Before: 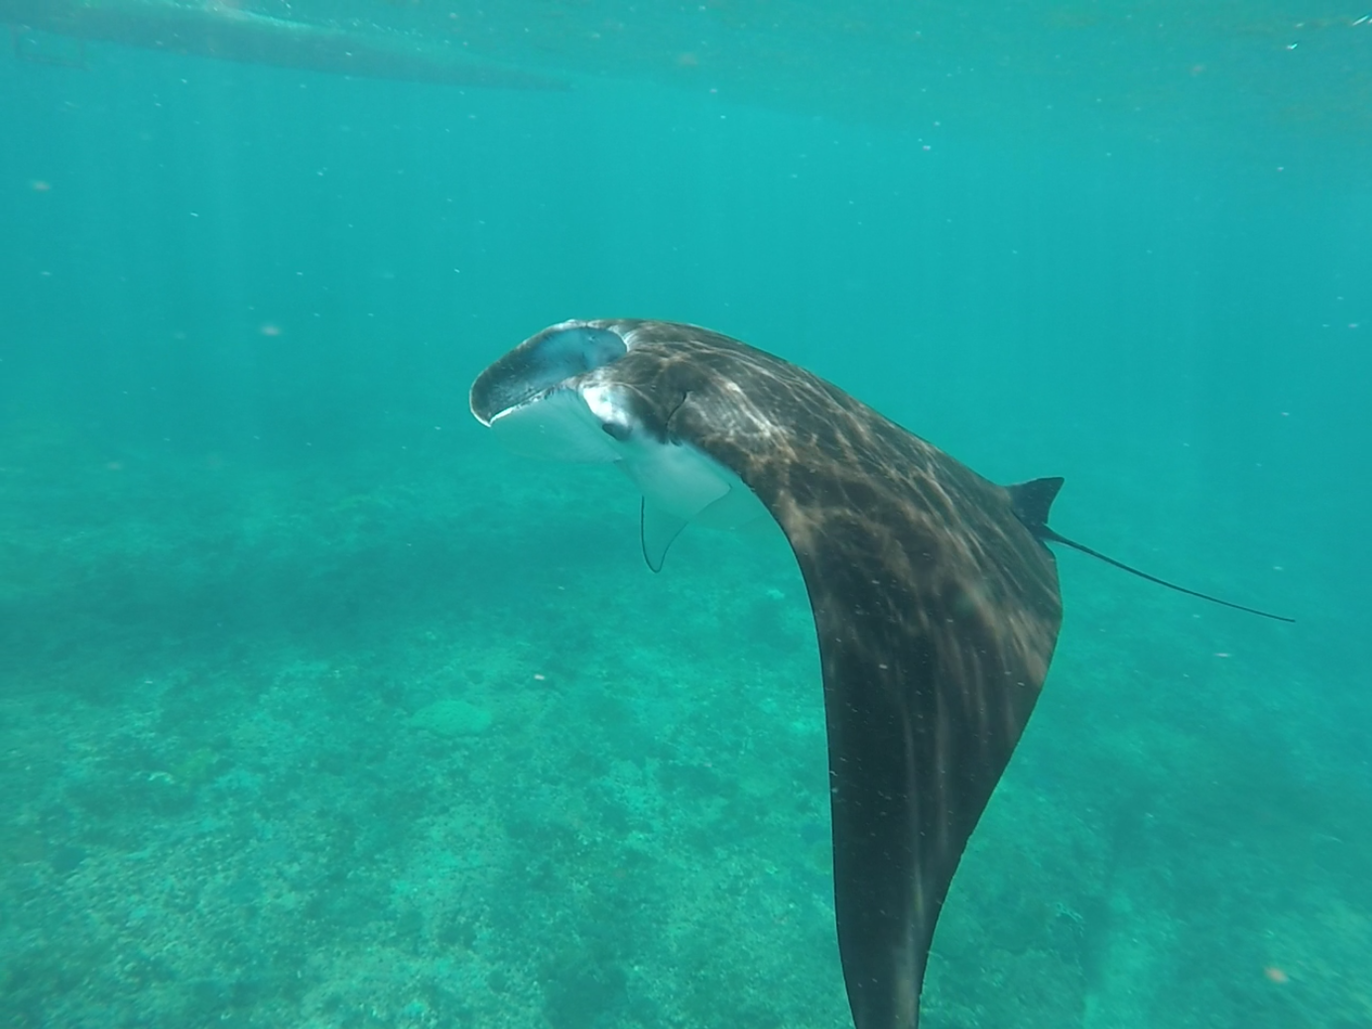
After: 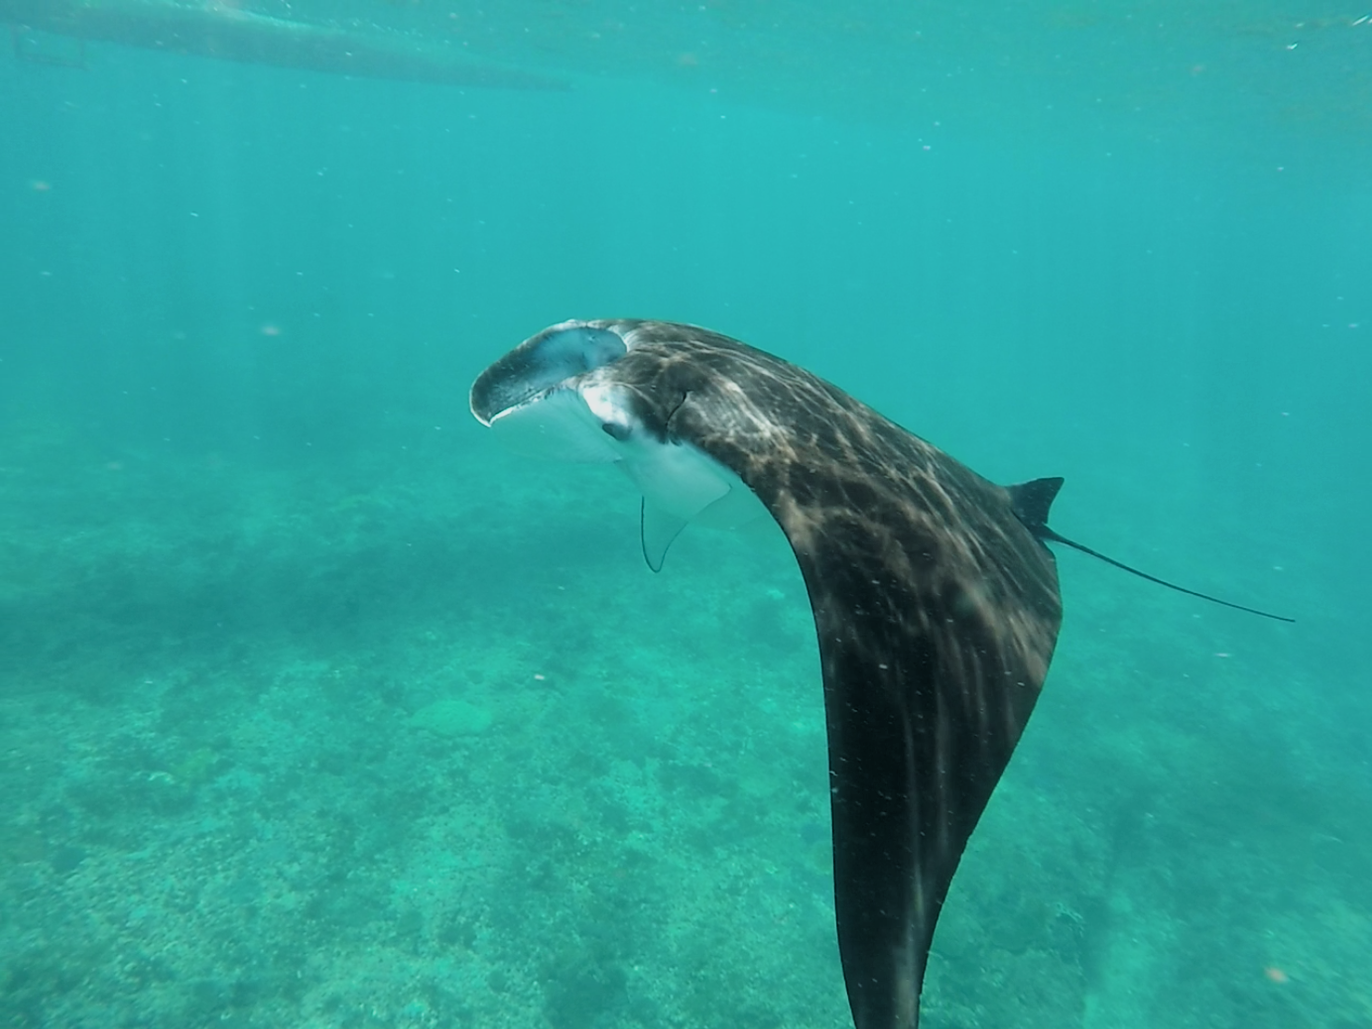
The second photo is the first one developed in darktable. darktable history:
filmic rgb: black relative exposure -5.12 EV, white relative exposure 3.97 EV, hardness 2.9, contrast 1.402, highlights saturation mix -30.32%
